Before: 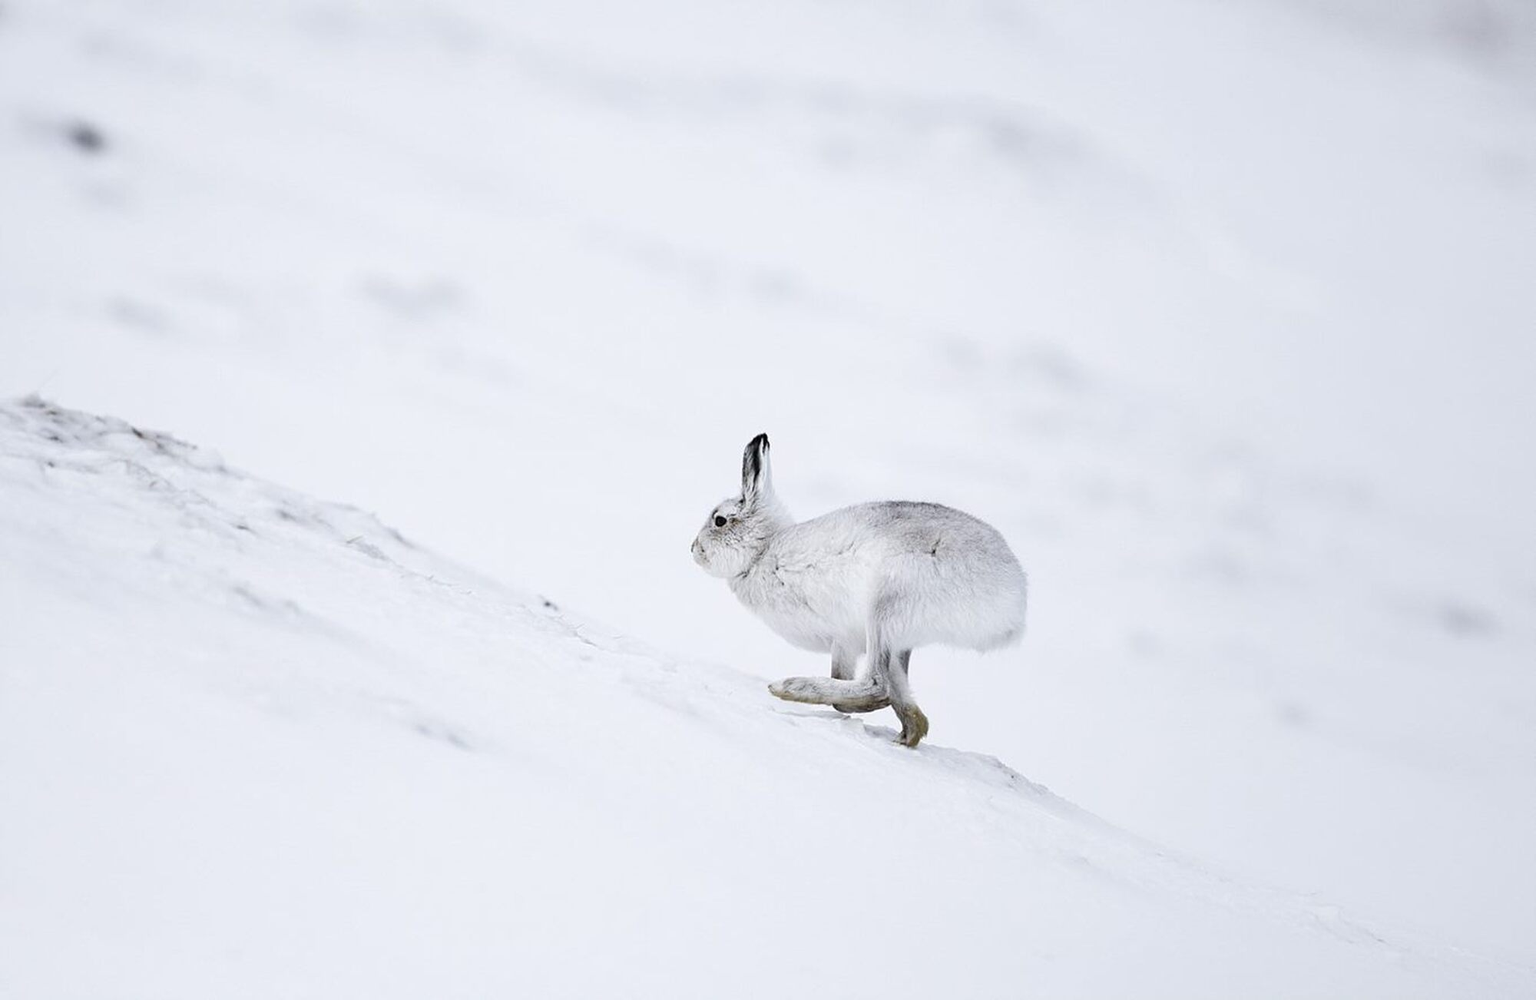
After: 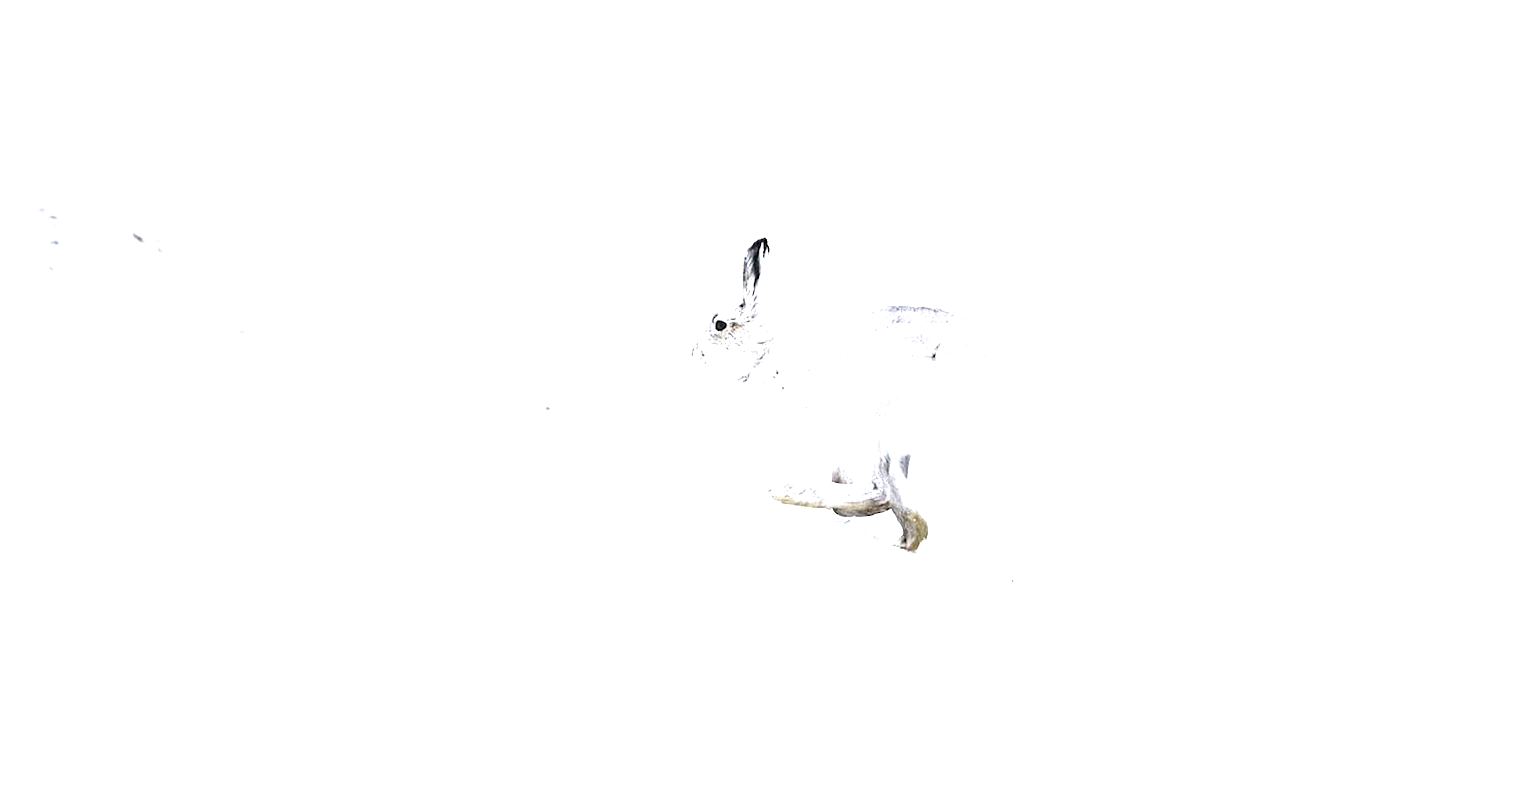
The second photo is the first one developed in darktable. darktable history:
crop and rotate: top 19.617%
exposure: black level correction 0, exposure 1.525 EV, compensate highlight preservation false
